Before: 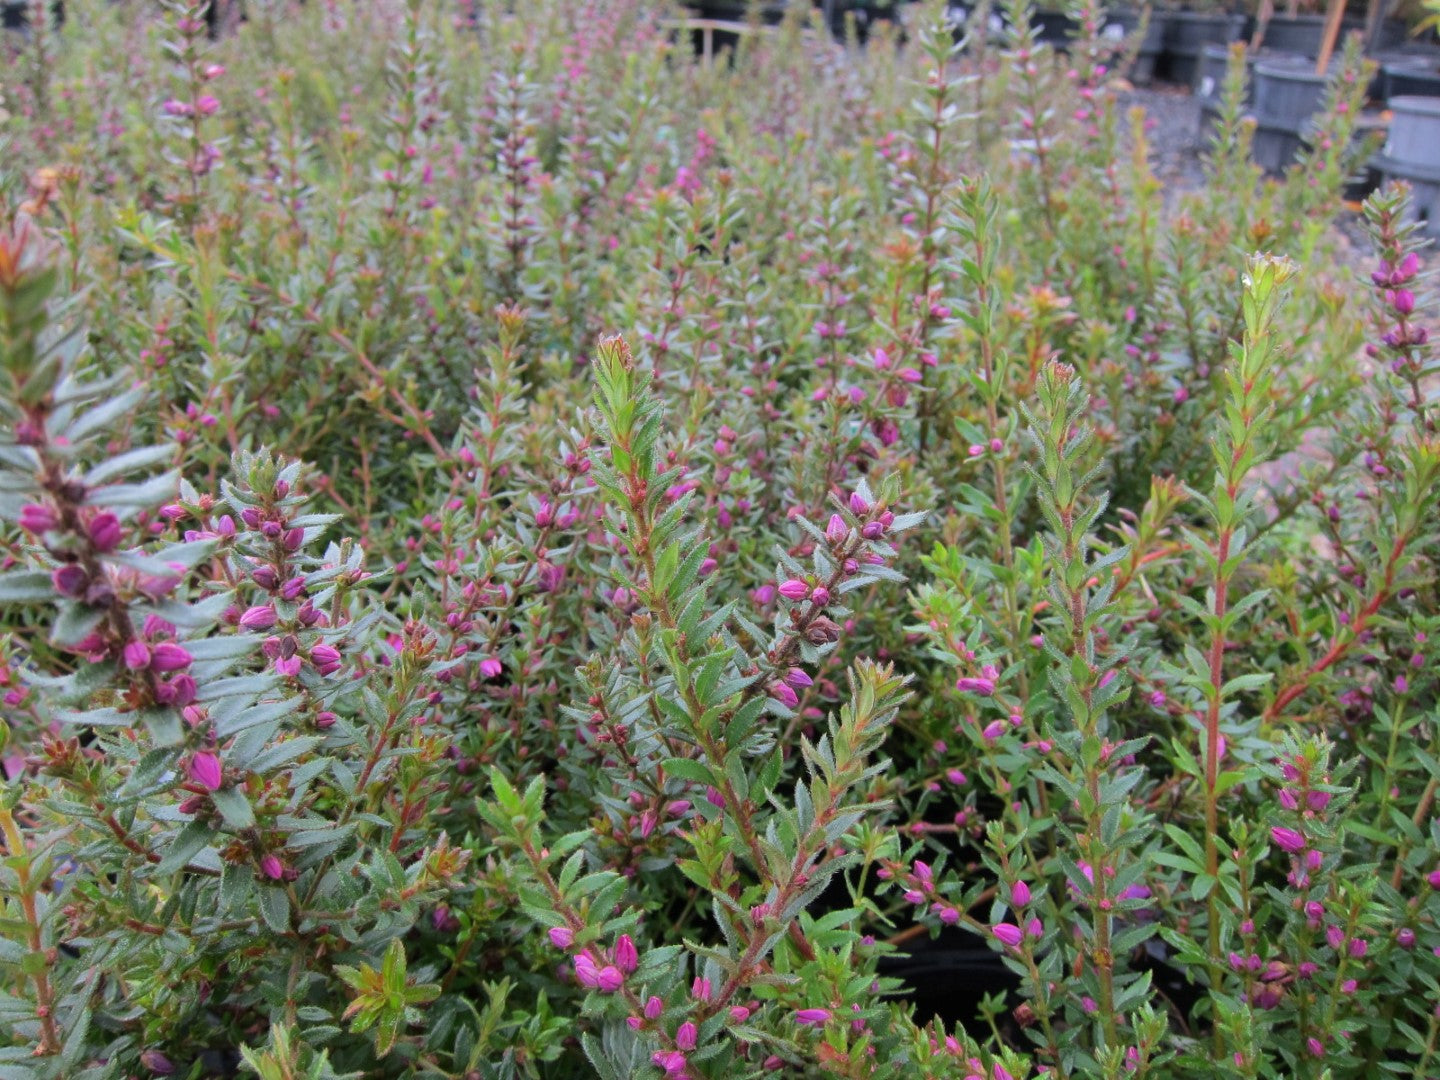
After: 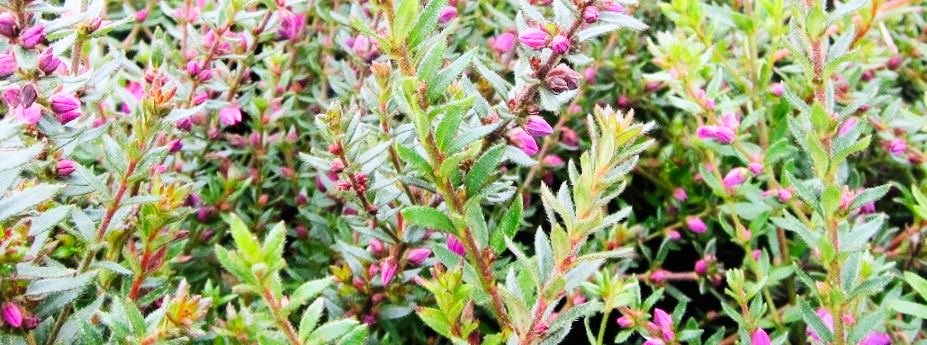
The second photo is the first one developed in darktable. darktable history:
crop: left 18.091%, top 51.13%, right 17.525%, bottom 16.85%
base curve: curves: ch0 [(0, 0) (0.007, 0.004) (0.027, 0.03) (0.046, 0.07) (0.207, 0.54) (0.442, 0.872) (0.673, 0.972) (1, 1)], preserve colors none
